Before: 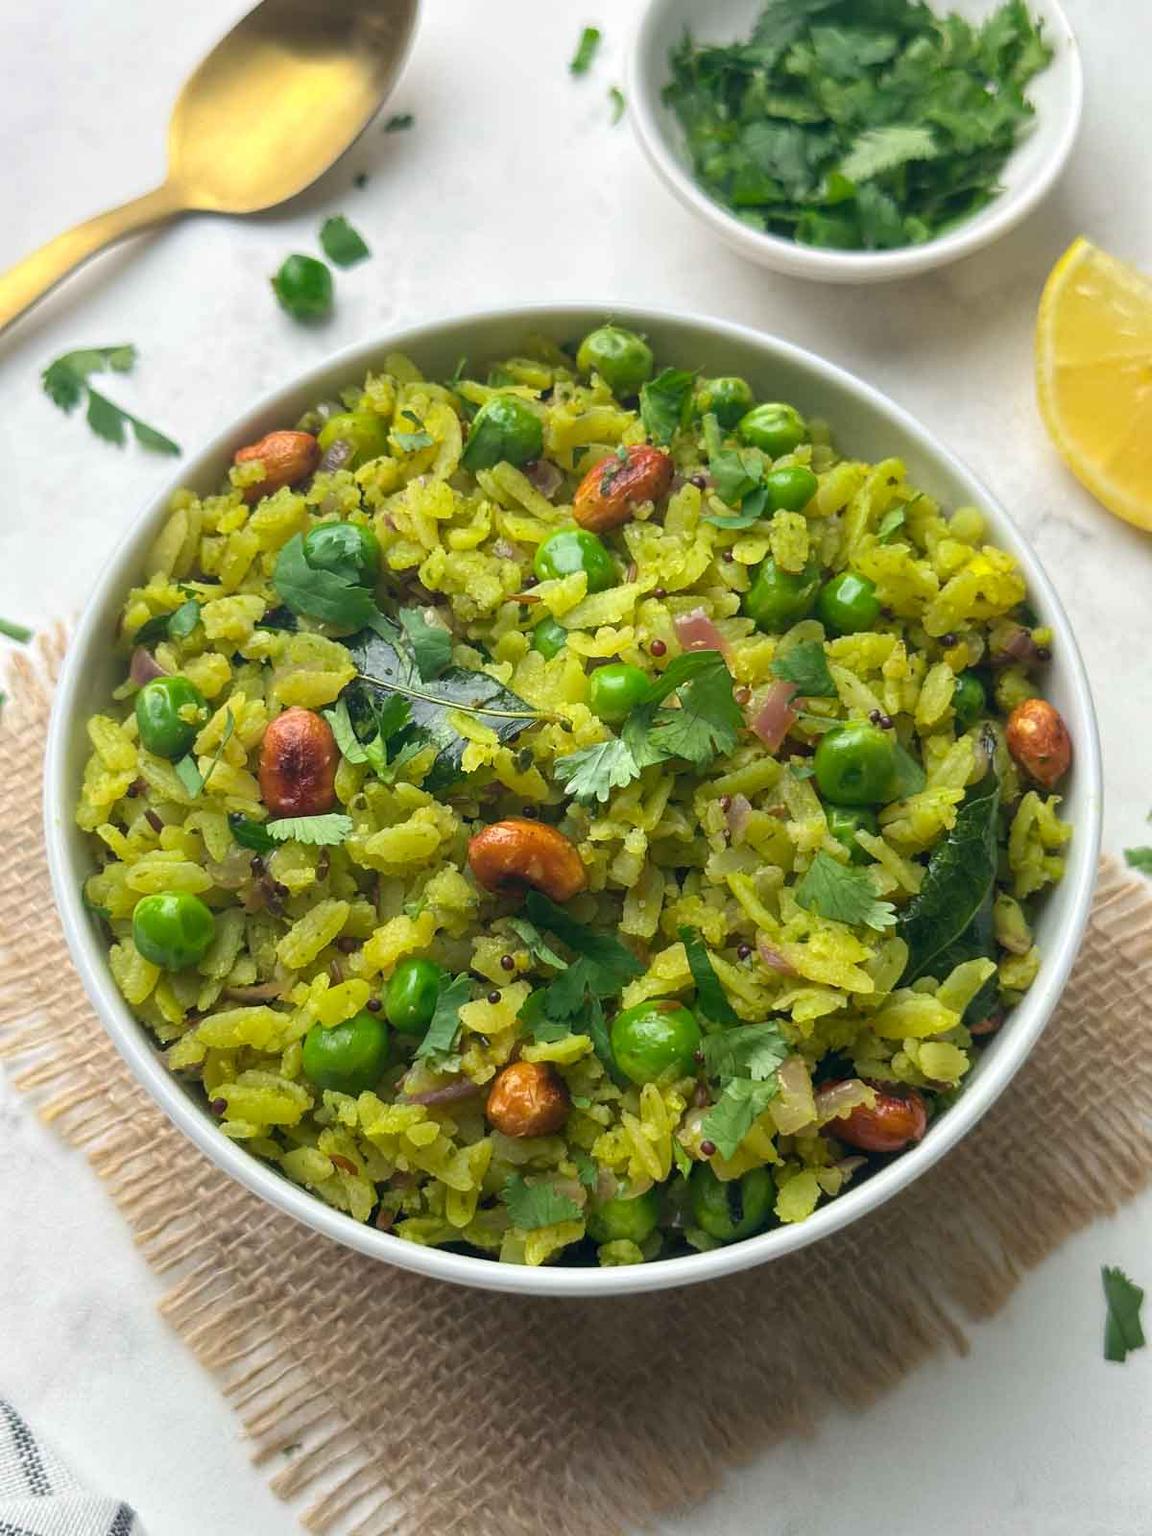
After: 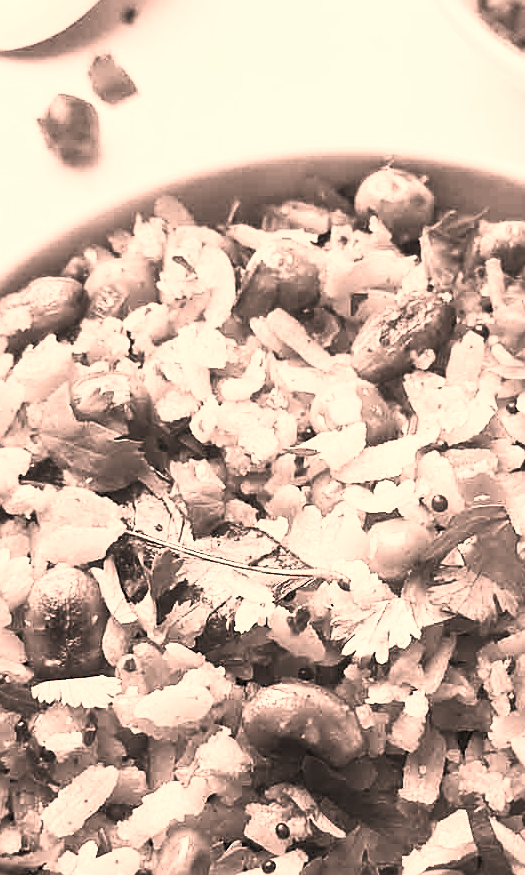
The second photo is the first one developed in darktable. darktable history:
contrast brightness saturation: contrast 0.528, brightness 0.482, saturation -0.984
exposure: compensate highlight preservation false
sharpen: on, module defaults
color correction: highlights a* 20.6, highlights b* 19.55
crop: left 20.531%, top 10.761%, right 35.656%, bottom 34.544%
tone equalizer: smoothing diameter 2.12%, edges refinement/feathering 15.47, mask exposure compensation -1.57 EV, filter diffusion 5
levels: levels [0, 0.476, 0.951]
